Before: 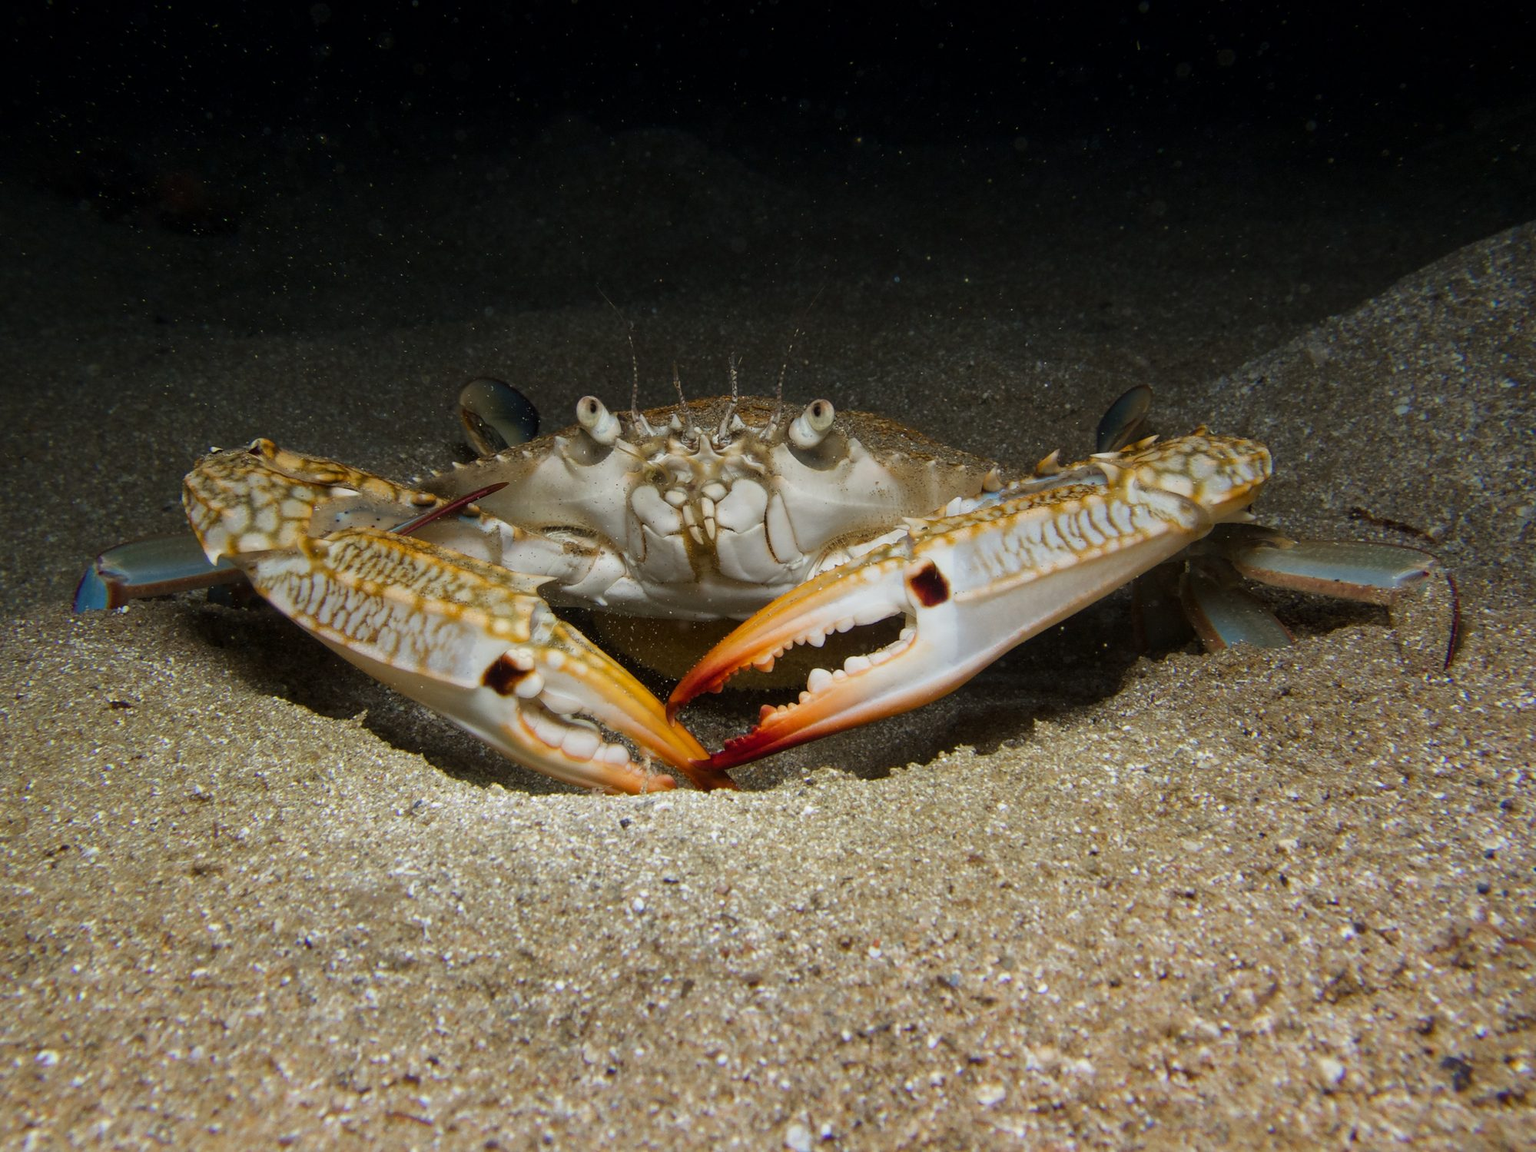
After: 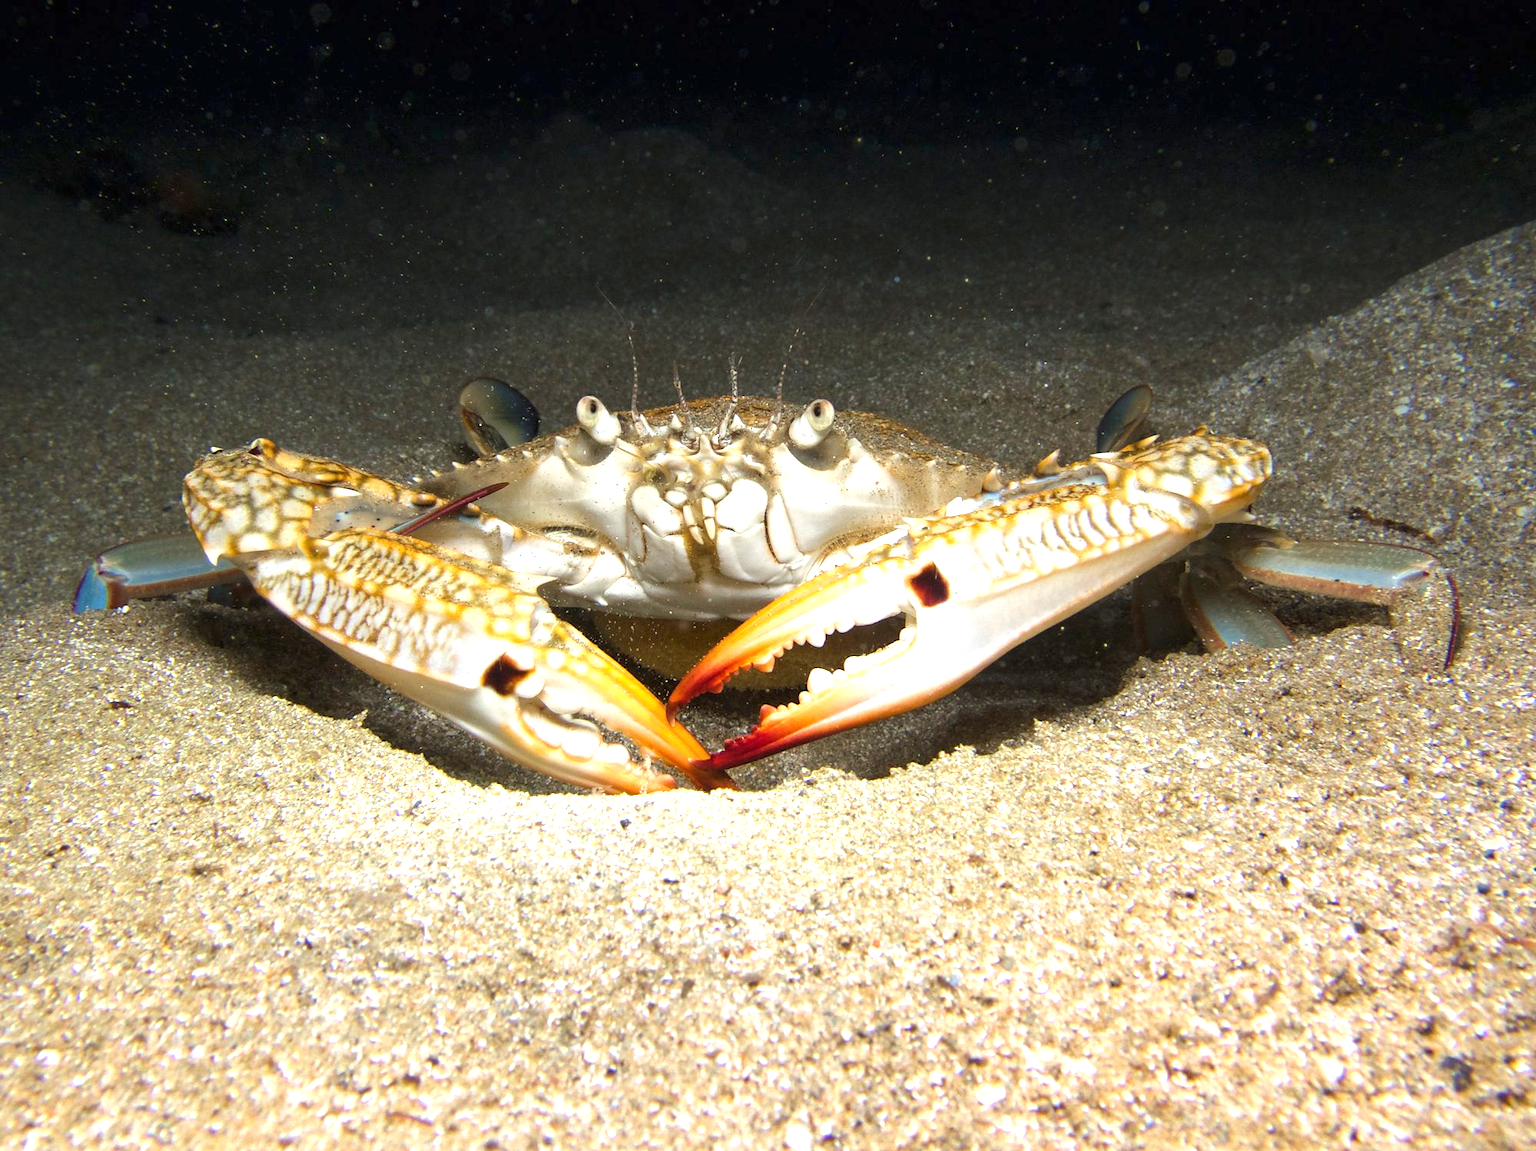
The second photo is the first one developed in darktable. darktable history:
exposure: black level correction 0, exposure 1.44 EV, compensate highlight preservation false
